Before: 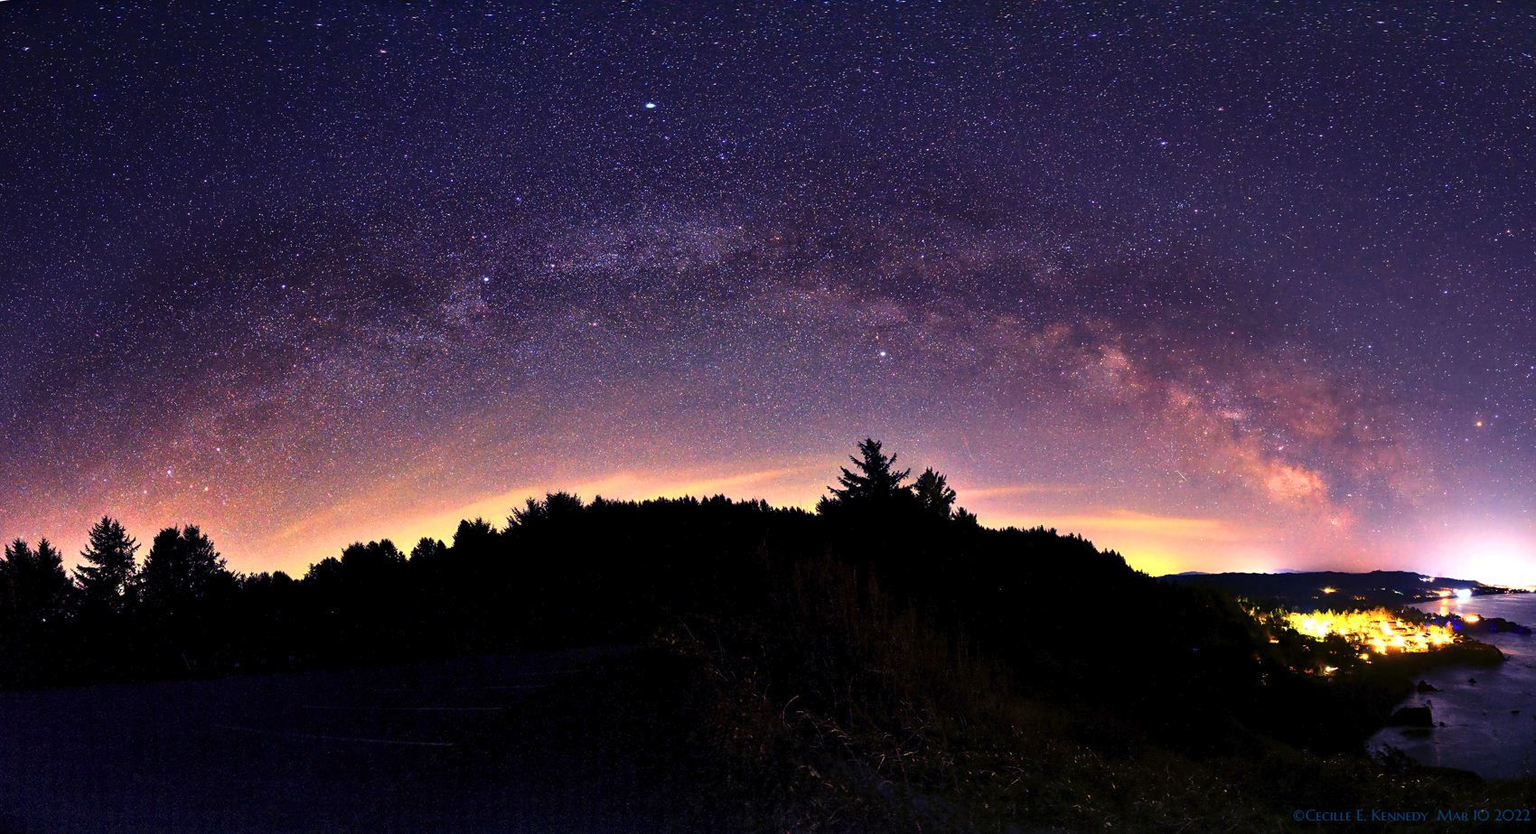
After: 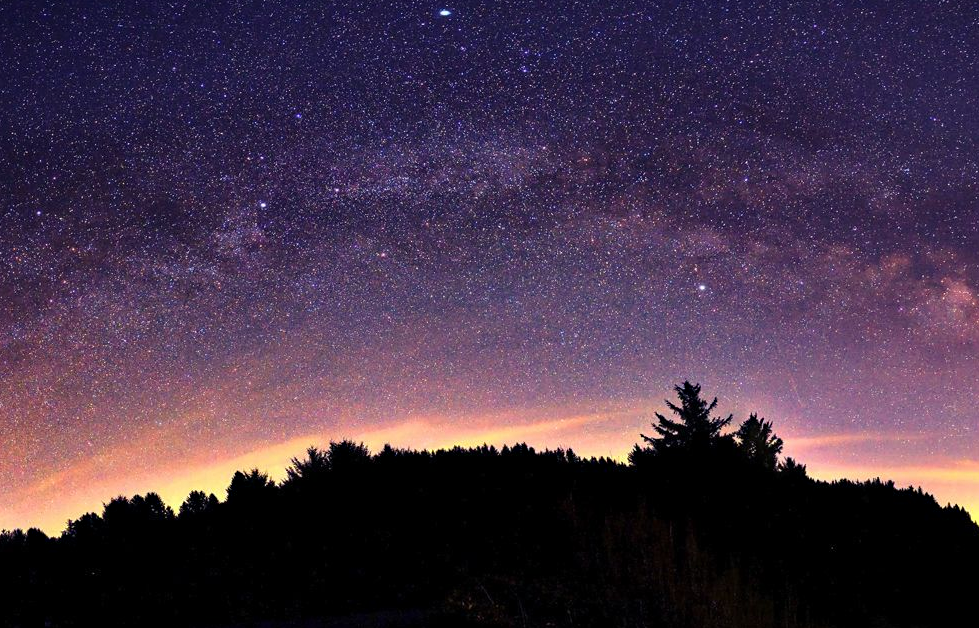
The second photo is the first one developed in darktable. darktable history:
haze removal: compatibility mode true, adaptive false
crop: left 16.224%, top 11.33%, right 26.179%, bottom 20.577%
